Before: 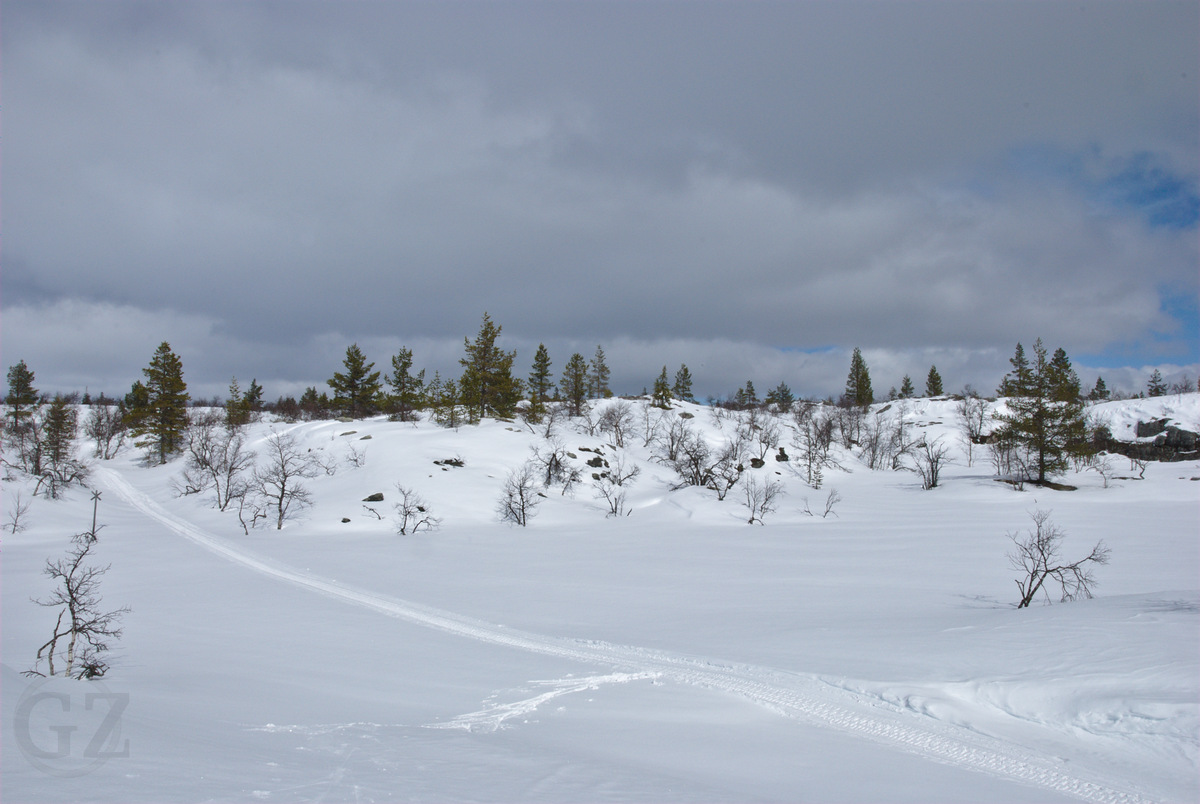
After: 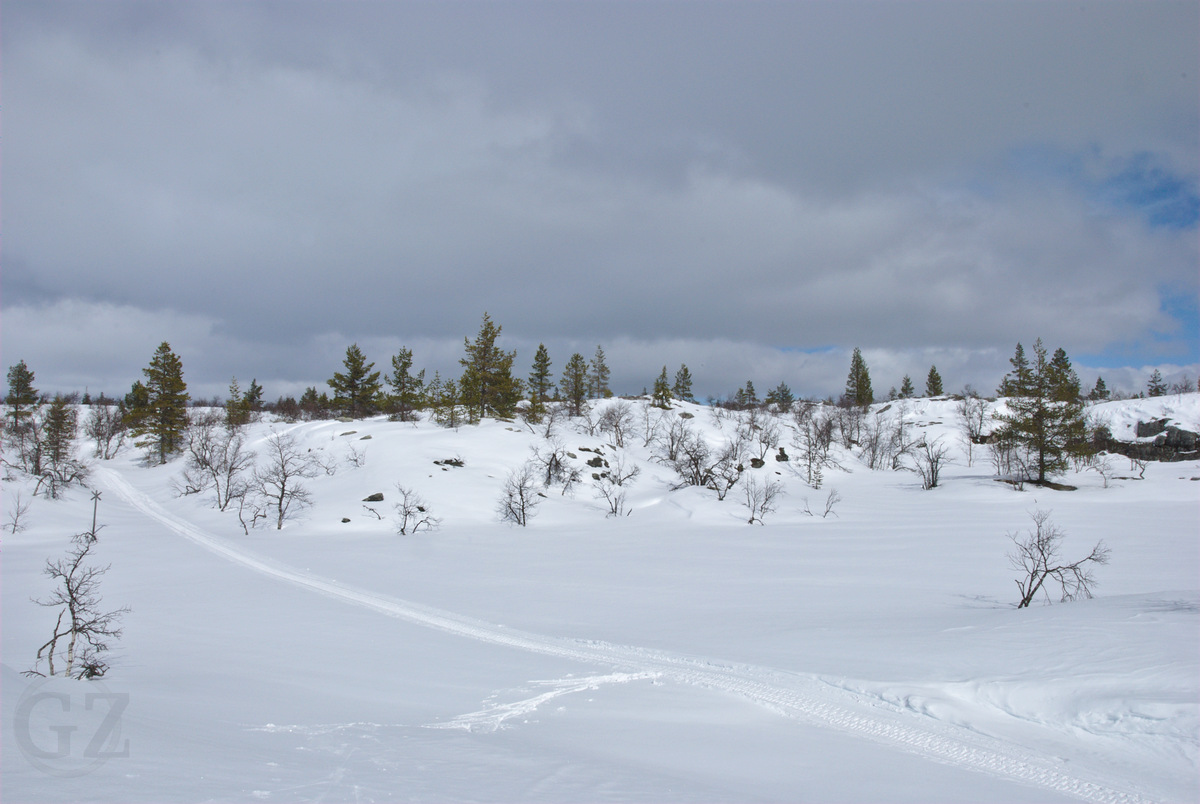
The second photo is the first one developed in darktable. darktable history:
contrast brightness saturation: contrast 0.047, brightness 0.067, saturation 0.007
